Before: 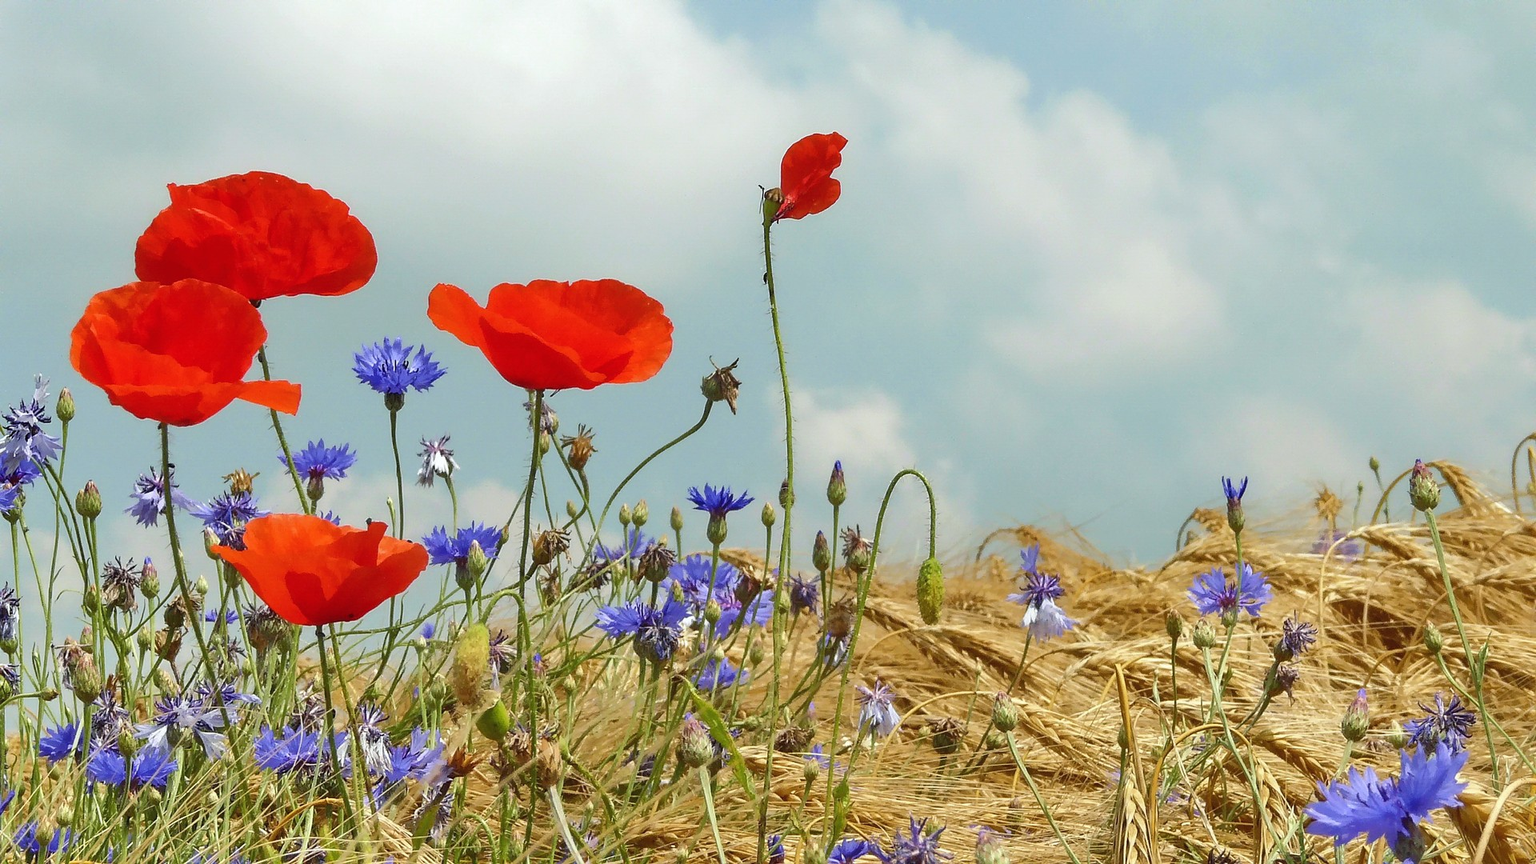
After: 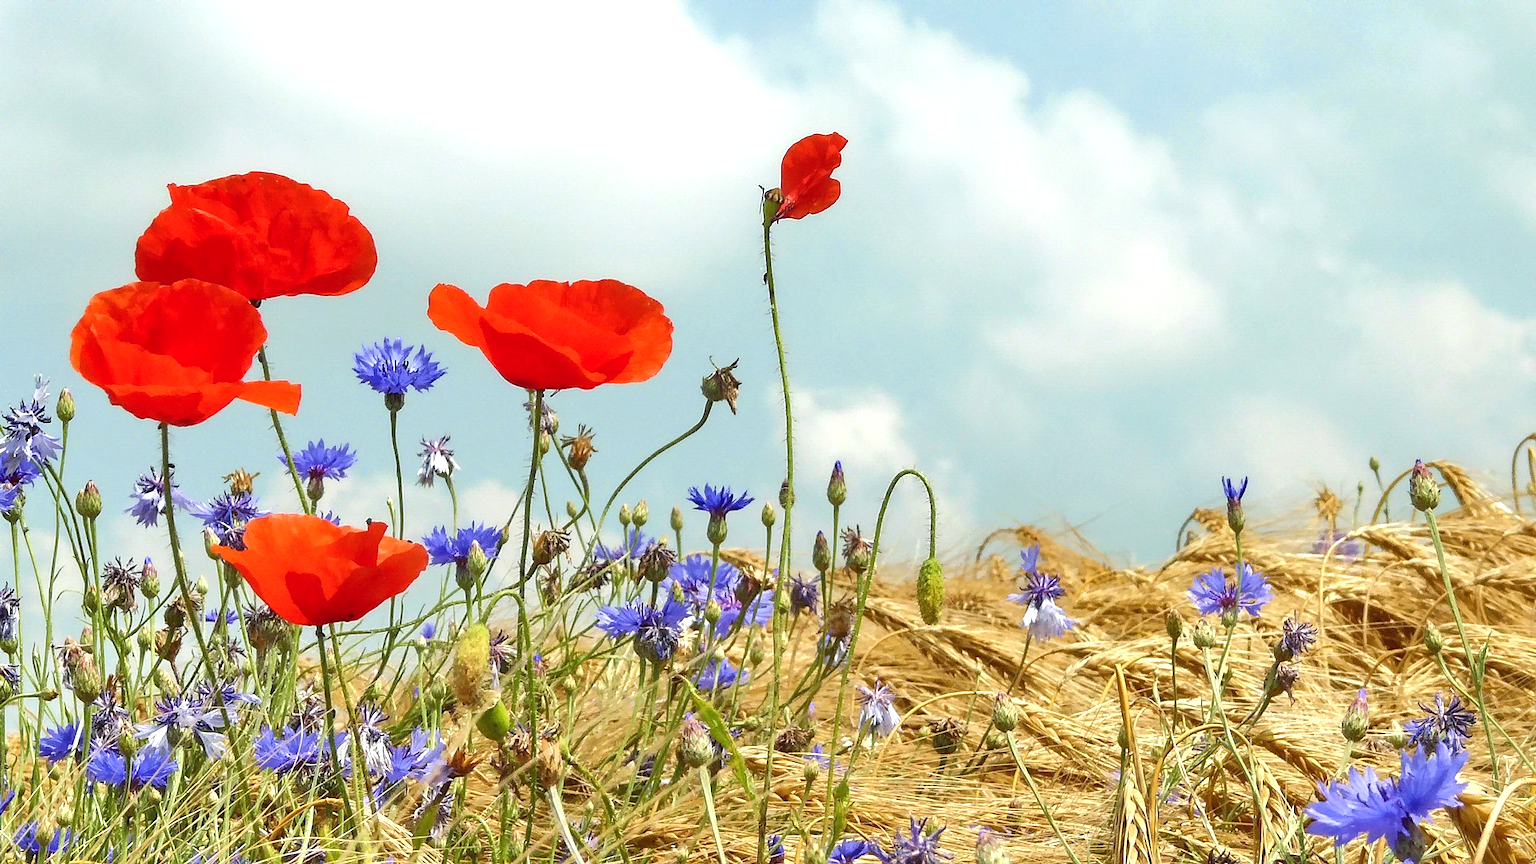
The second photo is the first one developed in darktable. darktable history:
exposure: black level correction 0.001, exposure 0.5 EV, compensate exposure bias true, compensate highlight preservation false
local contrast: highlights 100%, shadows 100%, detail 120%, midtone range 0.2
